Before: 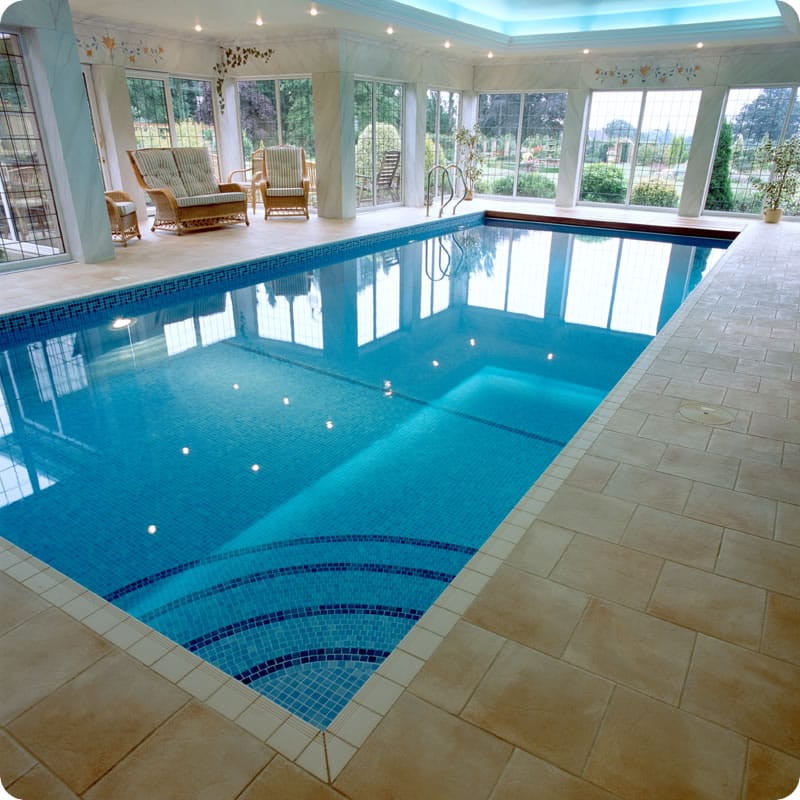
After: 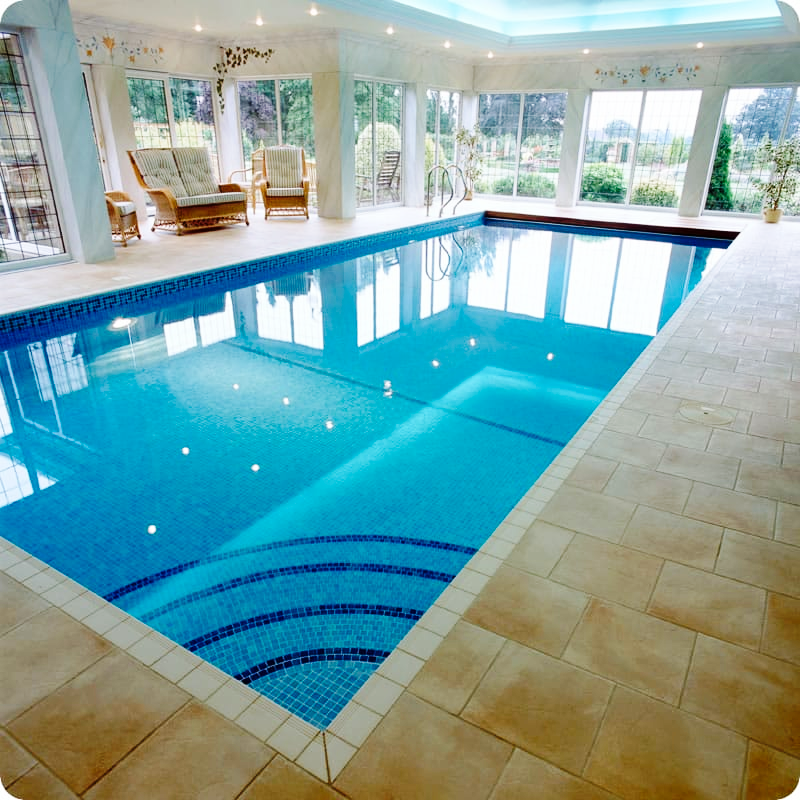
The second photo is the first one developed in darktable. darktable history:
base curve: curves: ch0 [(0, 0) (0.036, 0.025) (0.121, 0.166) (0.206, 0.329) (0.605, 0.79) (1, 1)], exposure shift 0.01, preserve colors none
